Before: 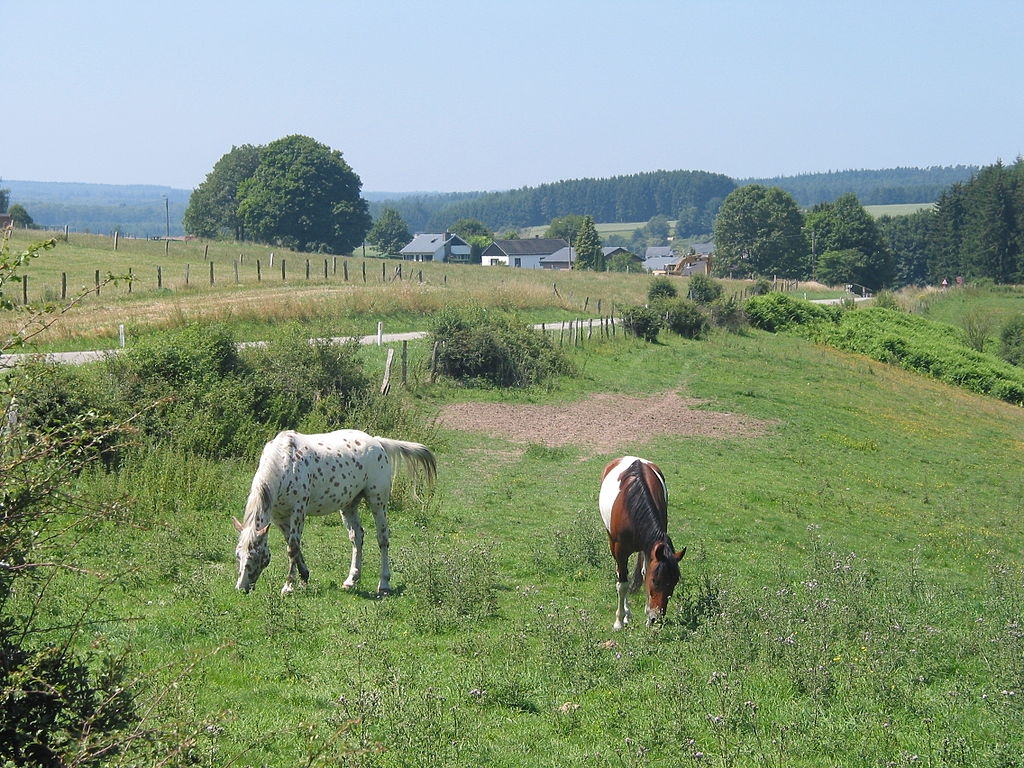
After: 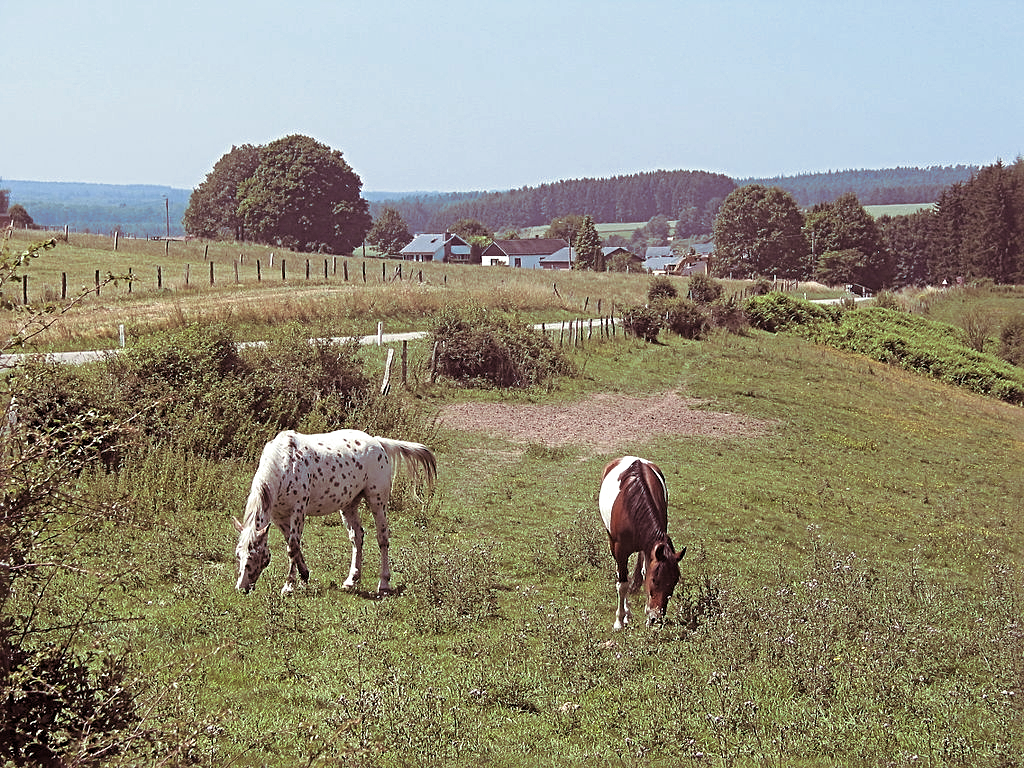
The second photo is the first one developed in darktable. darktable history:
sharpen: radius 4
split-toning: on, module defaults
